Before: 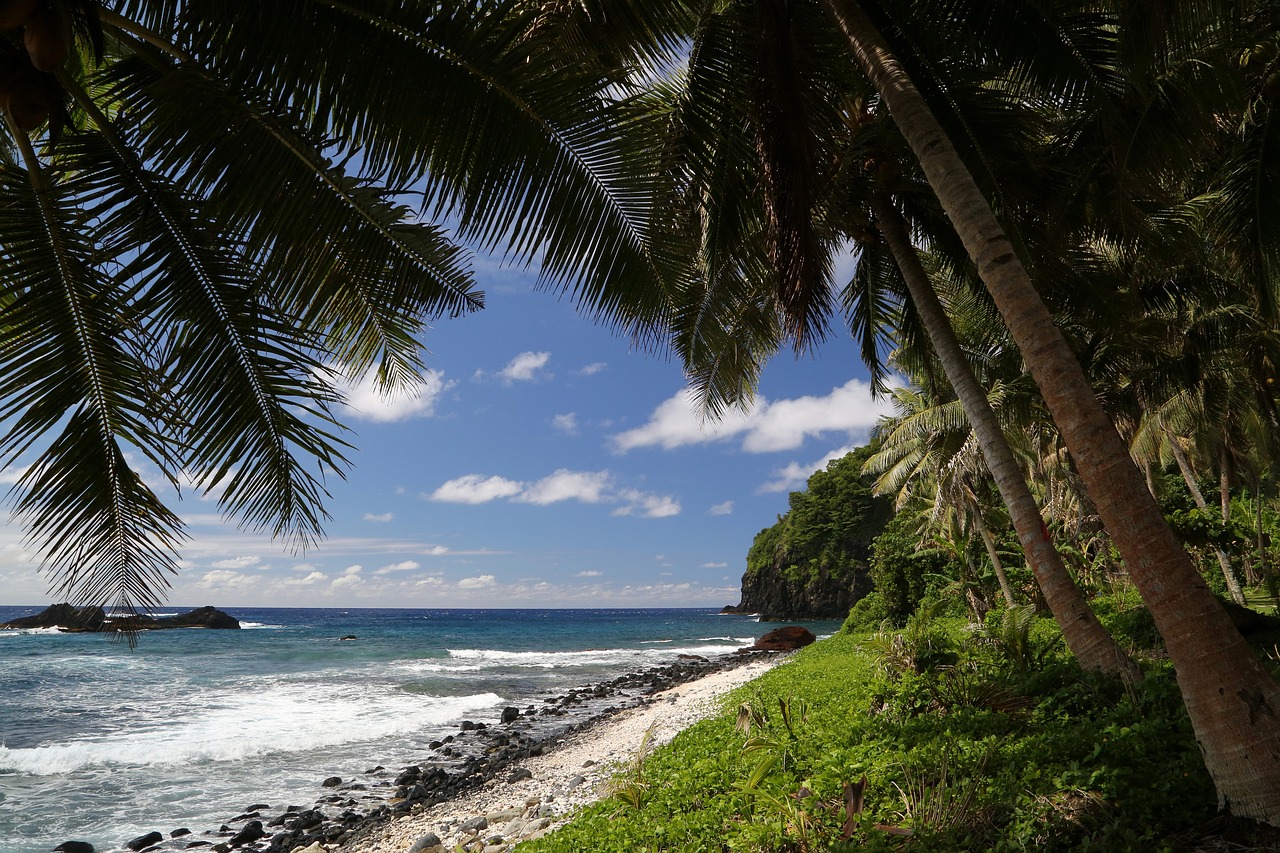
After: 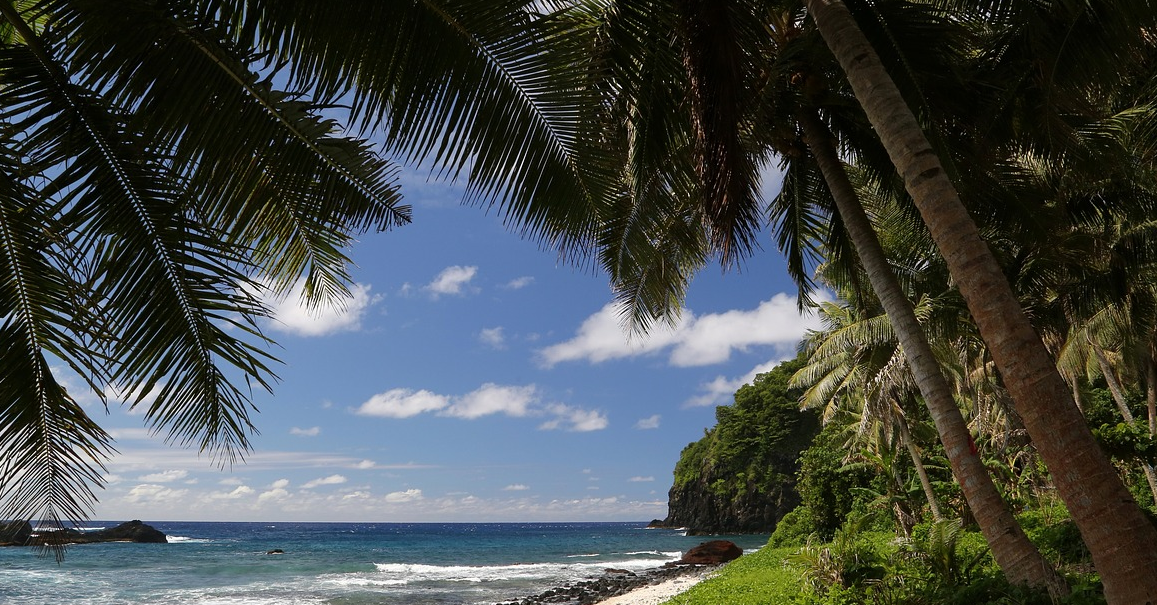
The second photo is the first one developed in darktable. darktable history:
crop: left 5.764%, top 10.088%, right 3.815%, bottom 18.971%
